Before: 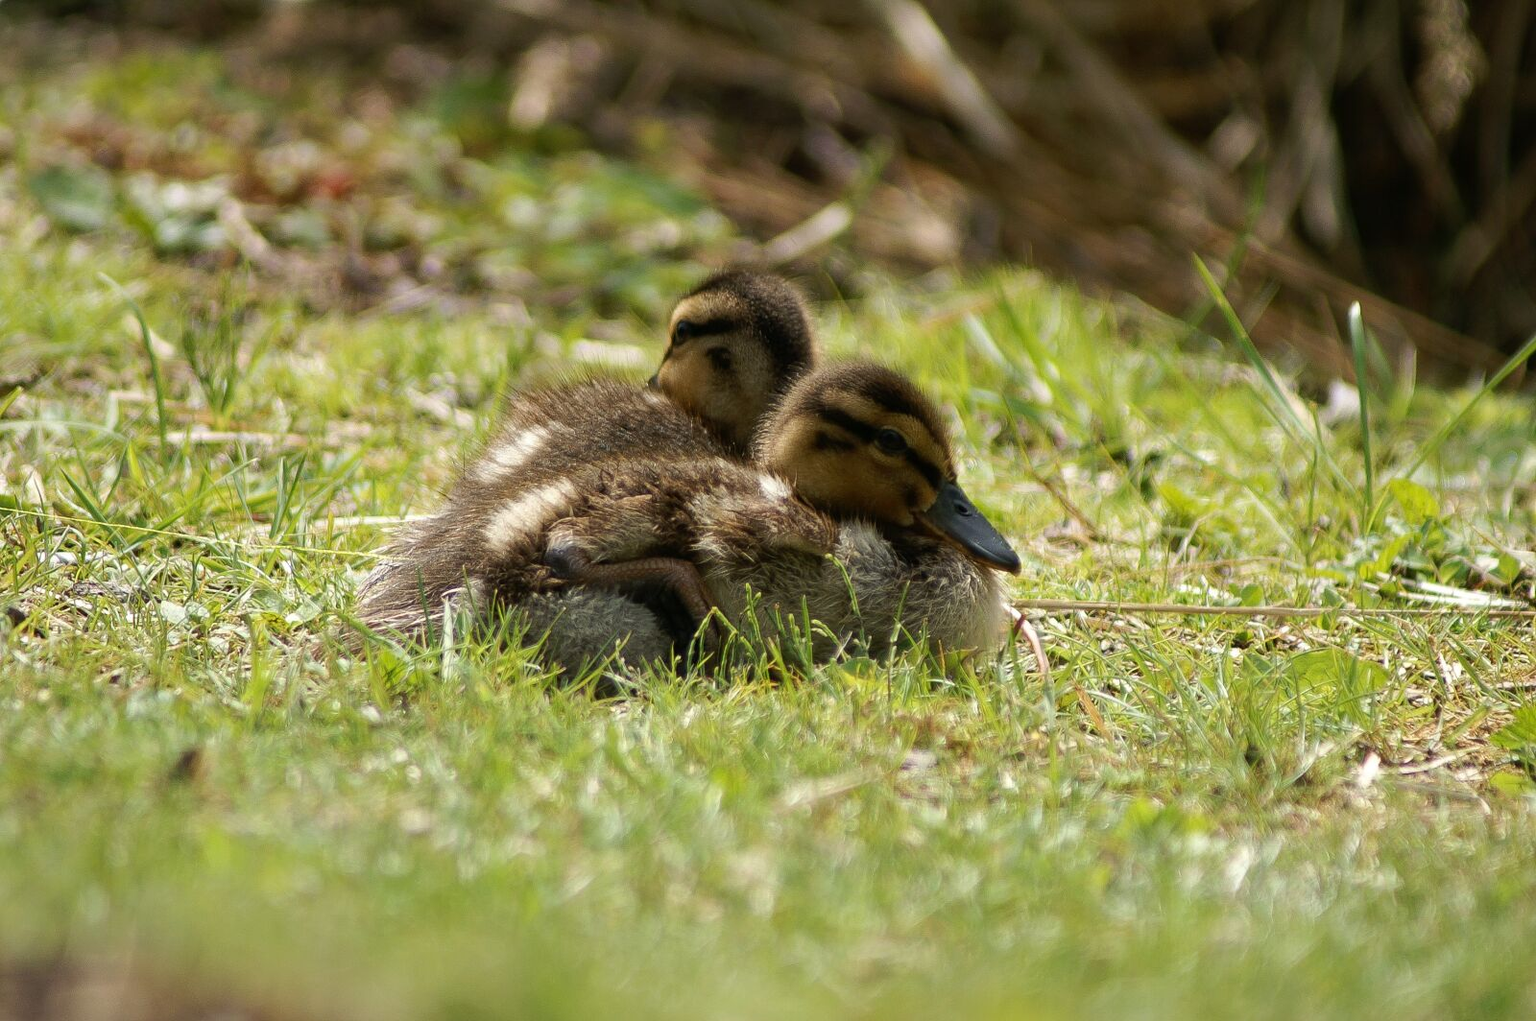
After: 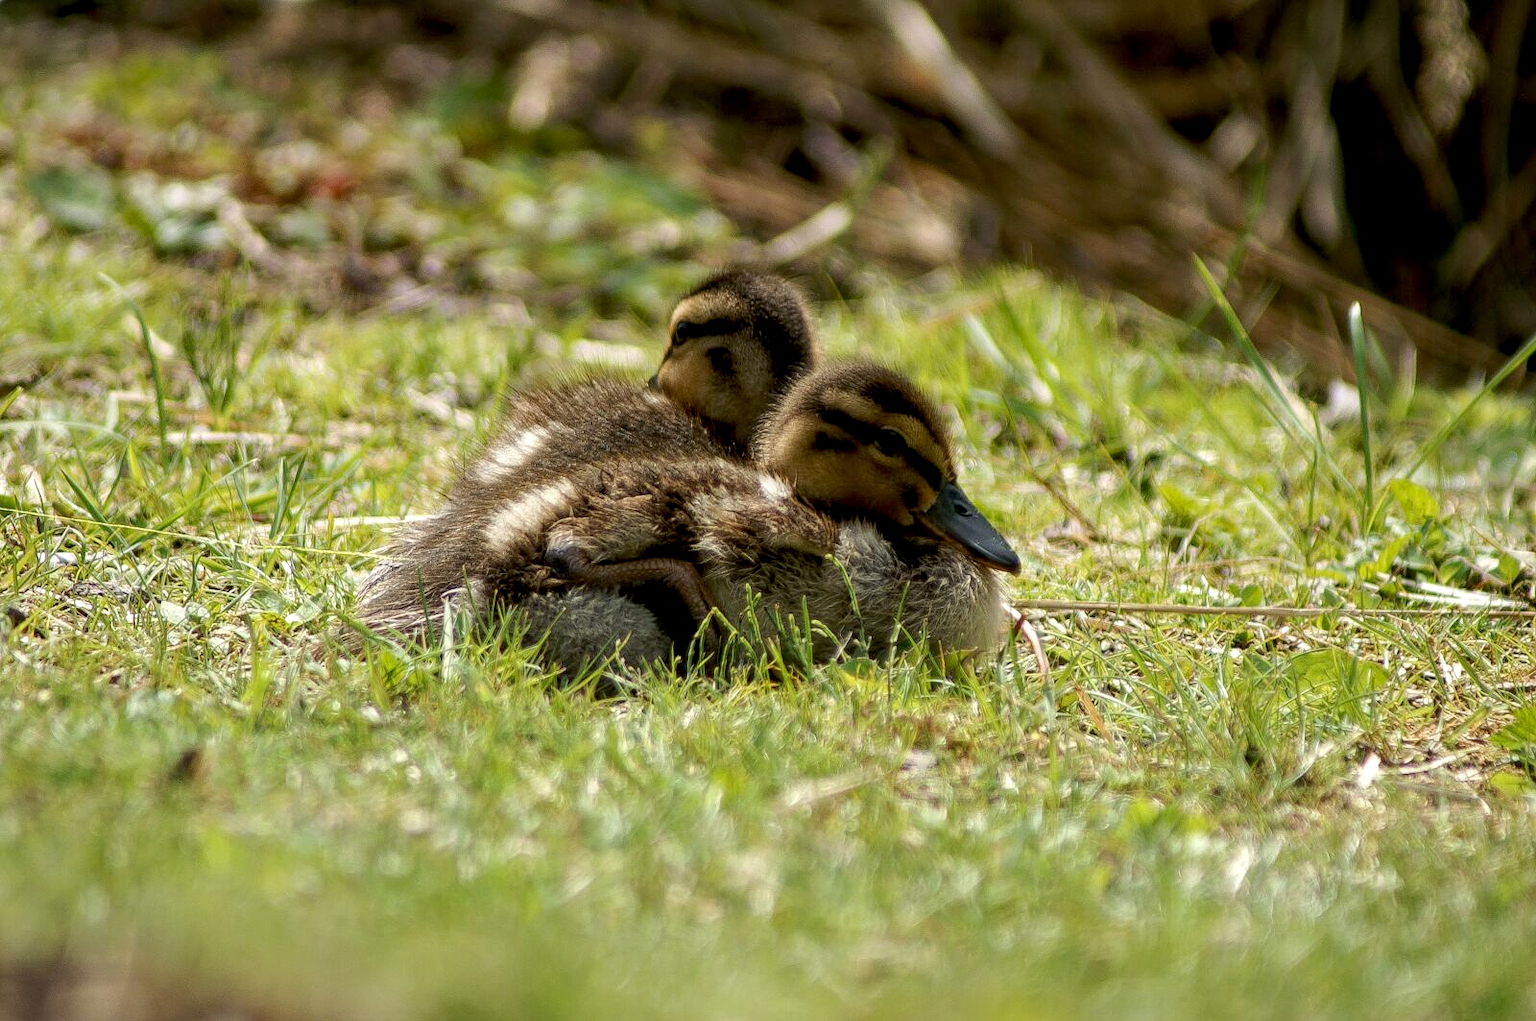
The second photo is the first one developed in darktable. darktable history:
exposure: black level correction 0.006, compensate highlight preservation false
local contrast: on, module defaults
